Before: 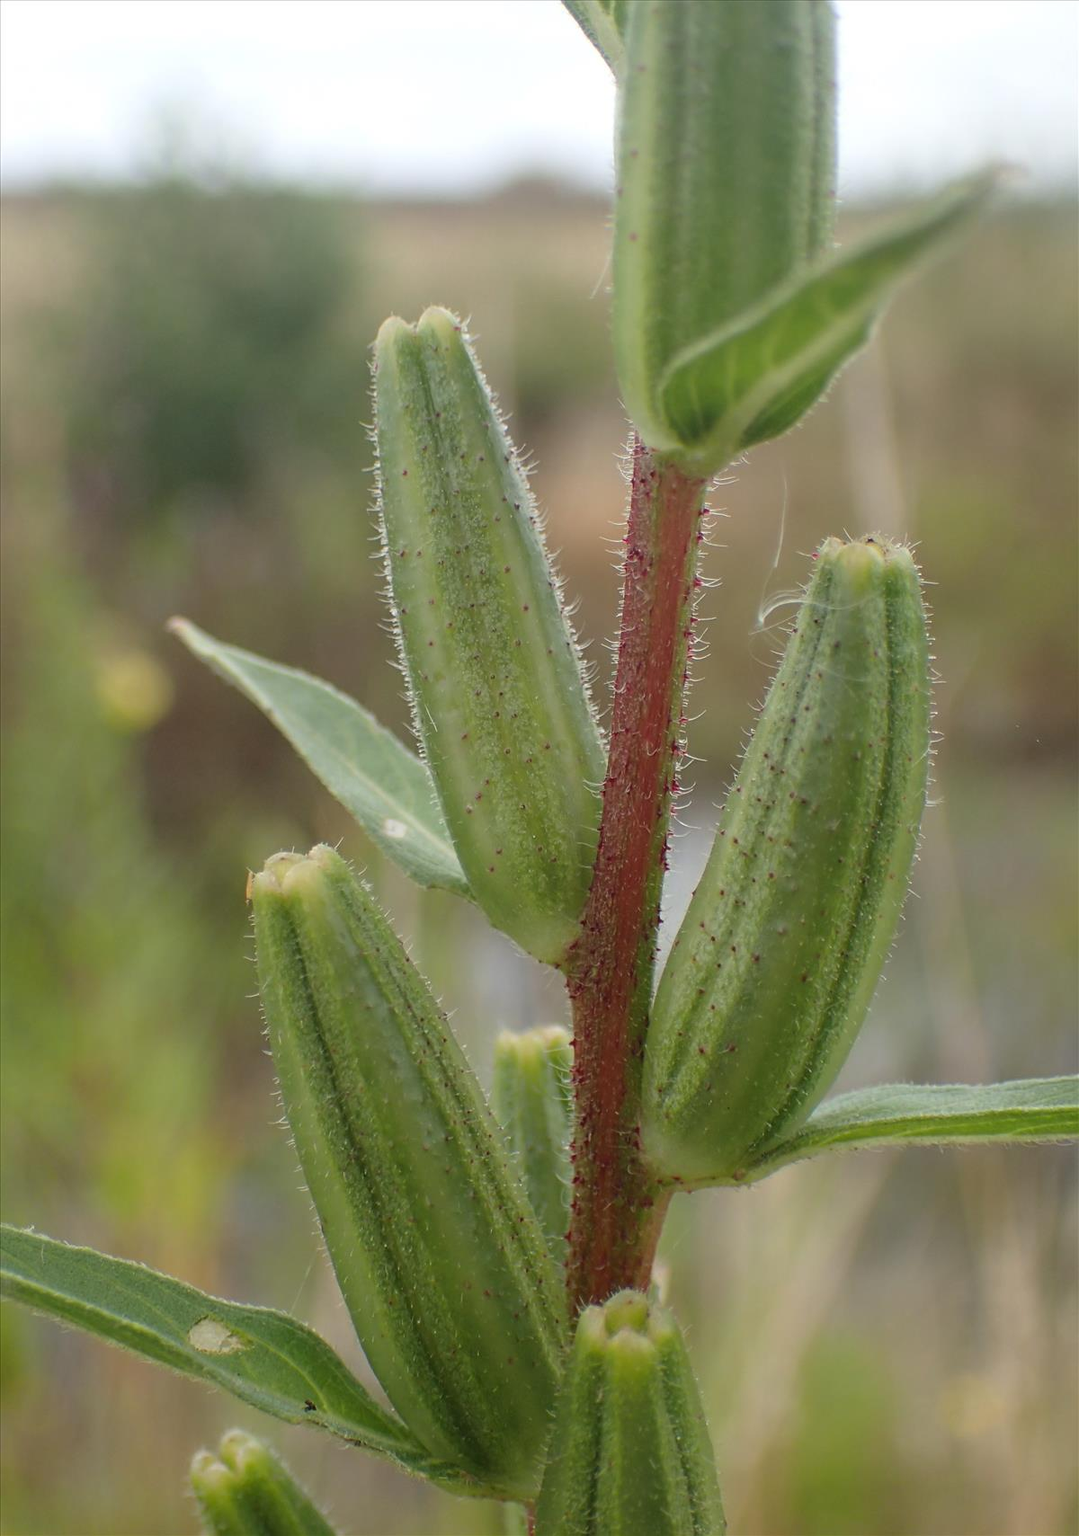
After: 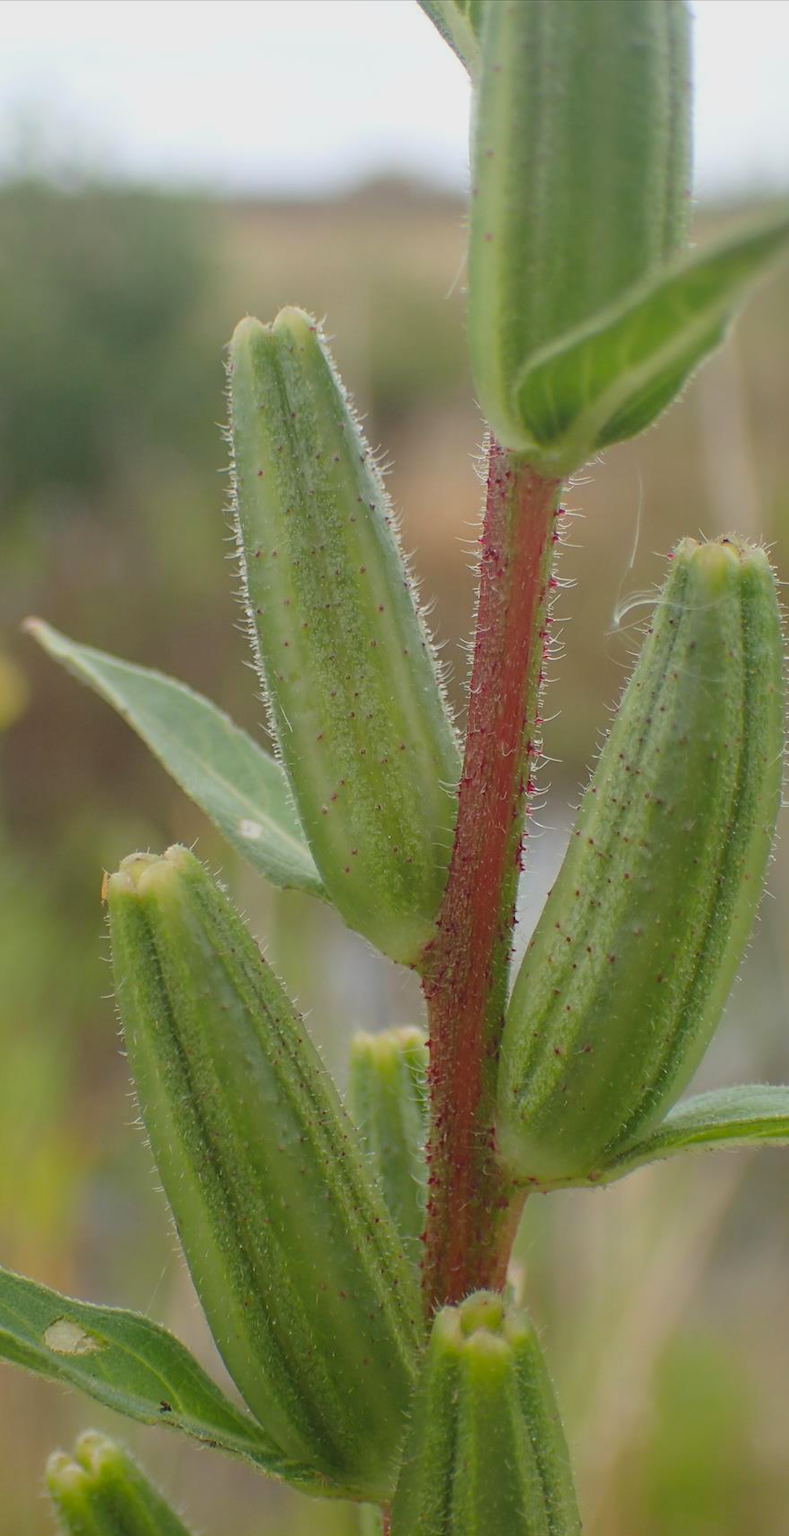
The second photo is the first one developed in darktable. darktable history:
crop: left 13.443%, right 13.31%
lowpass: radius 0.1, contrast 0.85, saturation 1.1, unbound 0
